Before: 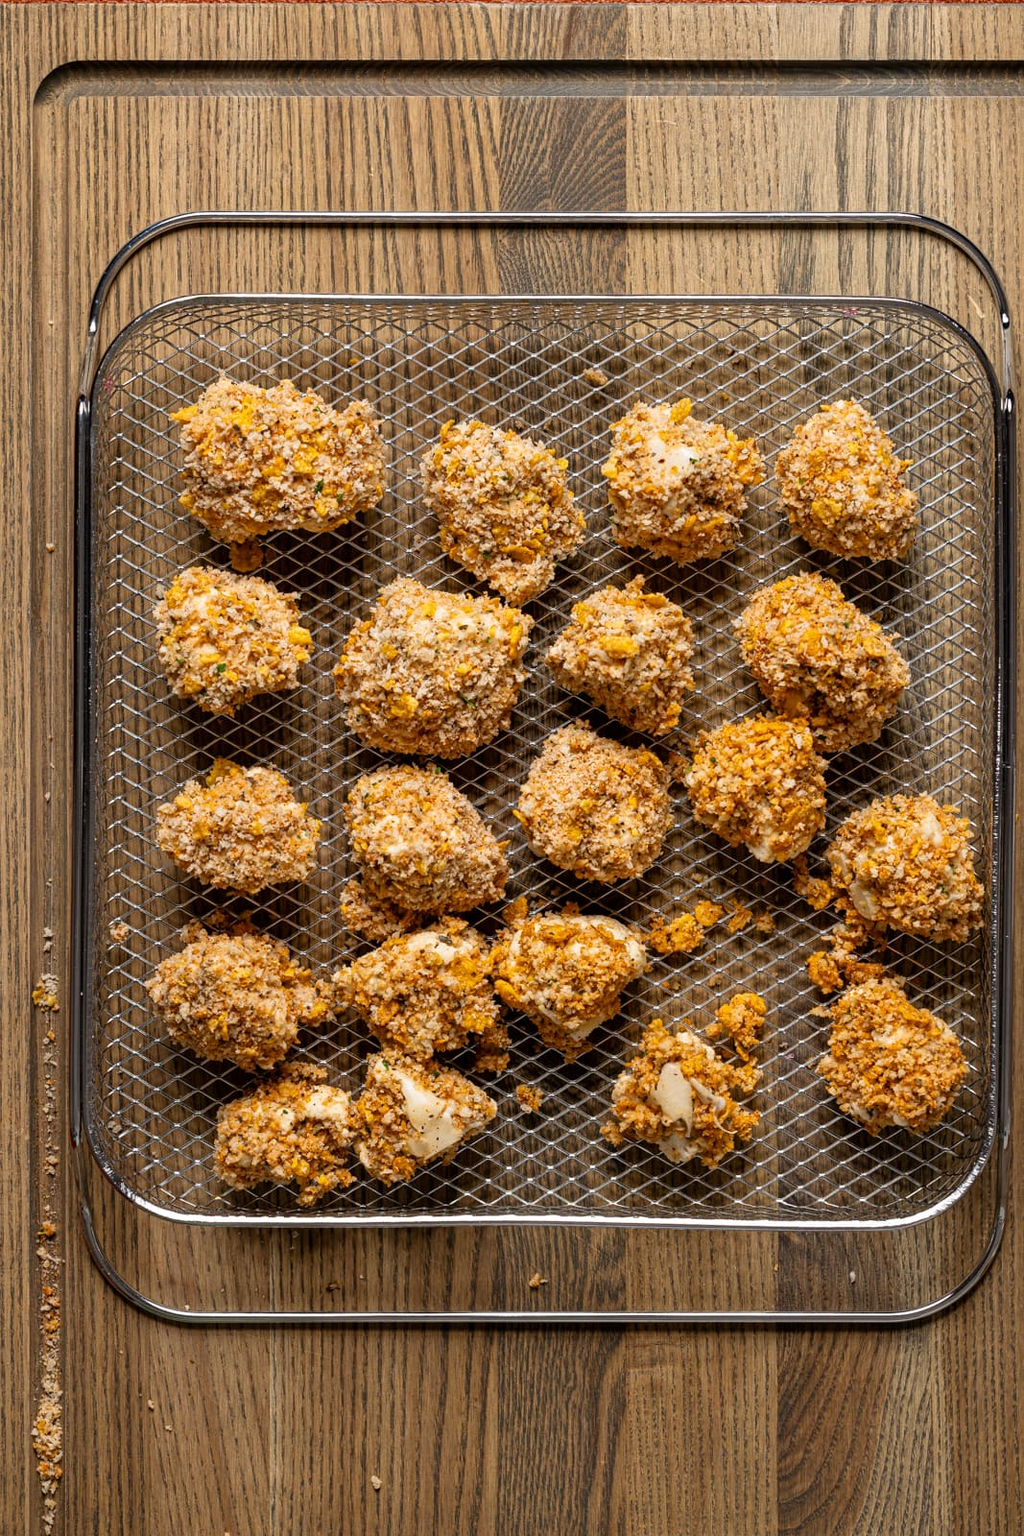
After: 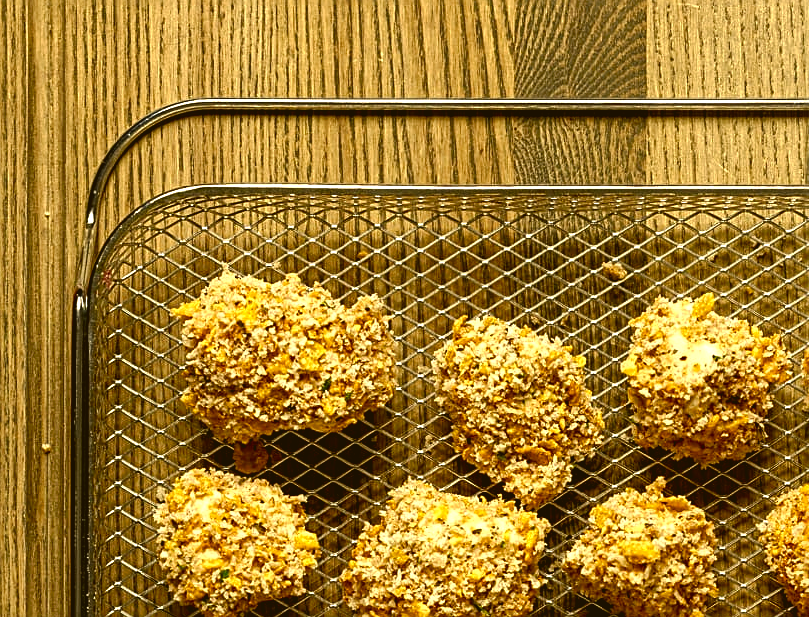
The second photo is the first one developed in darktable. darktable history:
color correction: highlights a* 0.085, highlights b* 28.75, shadows a* -0.169, shadows b* 20.93
shadows and highlights: shadows 25.89, highlights -25.06
sharpen: on, module defaults
tone curve: curves: ch0 [(0, 0) (0.003, 0.012) (0.011, 0.015) (0.025, 0.027) (0.044, 0.045) (0.069, 0.064) (0.1, 0.093) (0.136, 0.133) (0.177, 0.177) (0.224, 0.221) (0.277, 0.272) (0.335, 0.342) (0.399, 0.398) (0.468, 0.462) (0.543, 0.547) (0.623, 0.624) (0.709, 0.711) (0.801, 0.792) (0.898, 0.889) (1, 1)], preserve colors none
crop: left 0.569%, top 7.636%, right 23.599%, bottom 53.777%
exposure: black level correction 0.004, exposure 0.017 EV, compensate highlight preservation false
color balance rgb: global offset › luminance 0.718%, perceptual saturation grading › global saturation 20%, perceptual saturation grading › highlights -50.442%, perceptual saturation grading › shadows 30.155%, perceptual brilliance grading › global brilliance 15.035%, perceptual brilliance grading › shadows -34.847%
